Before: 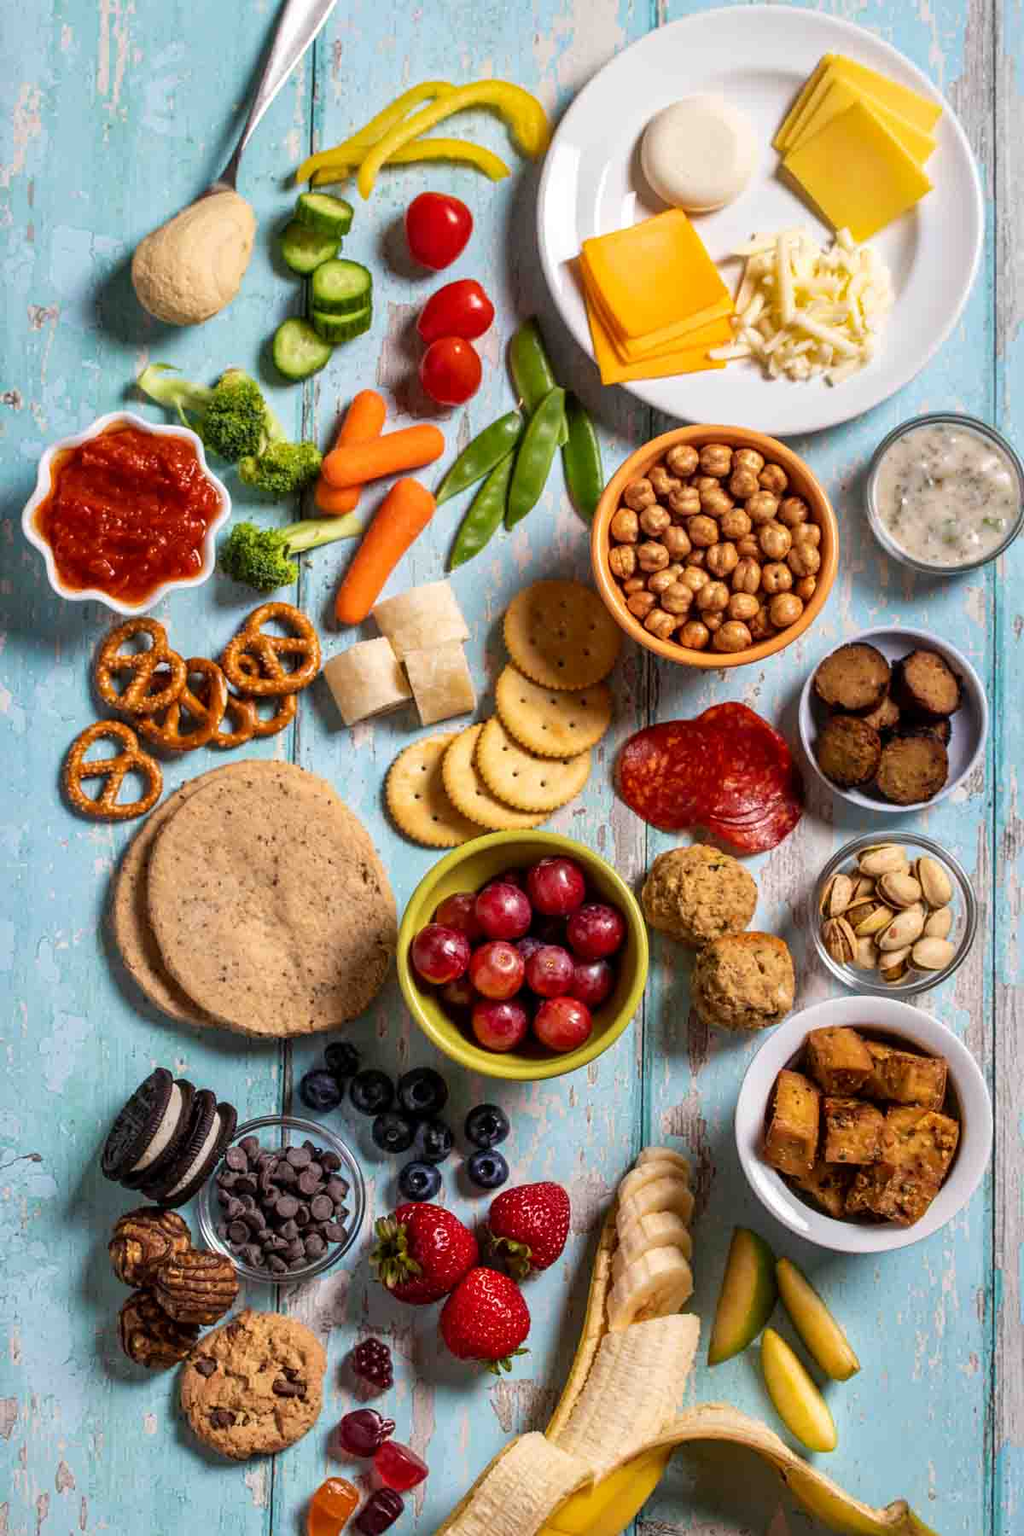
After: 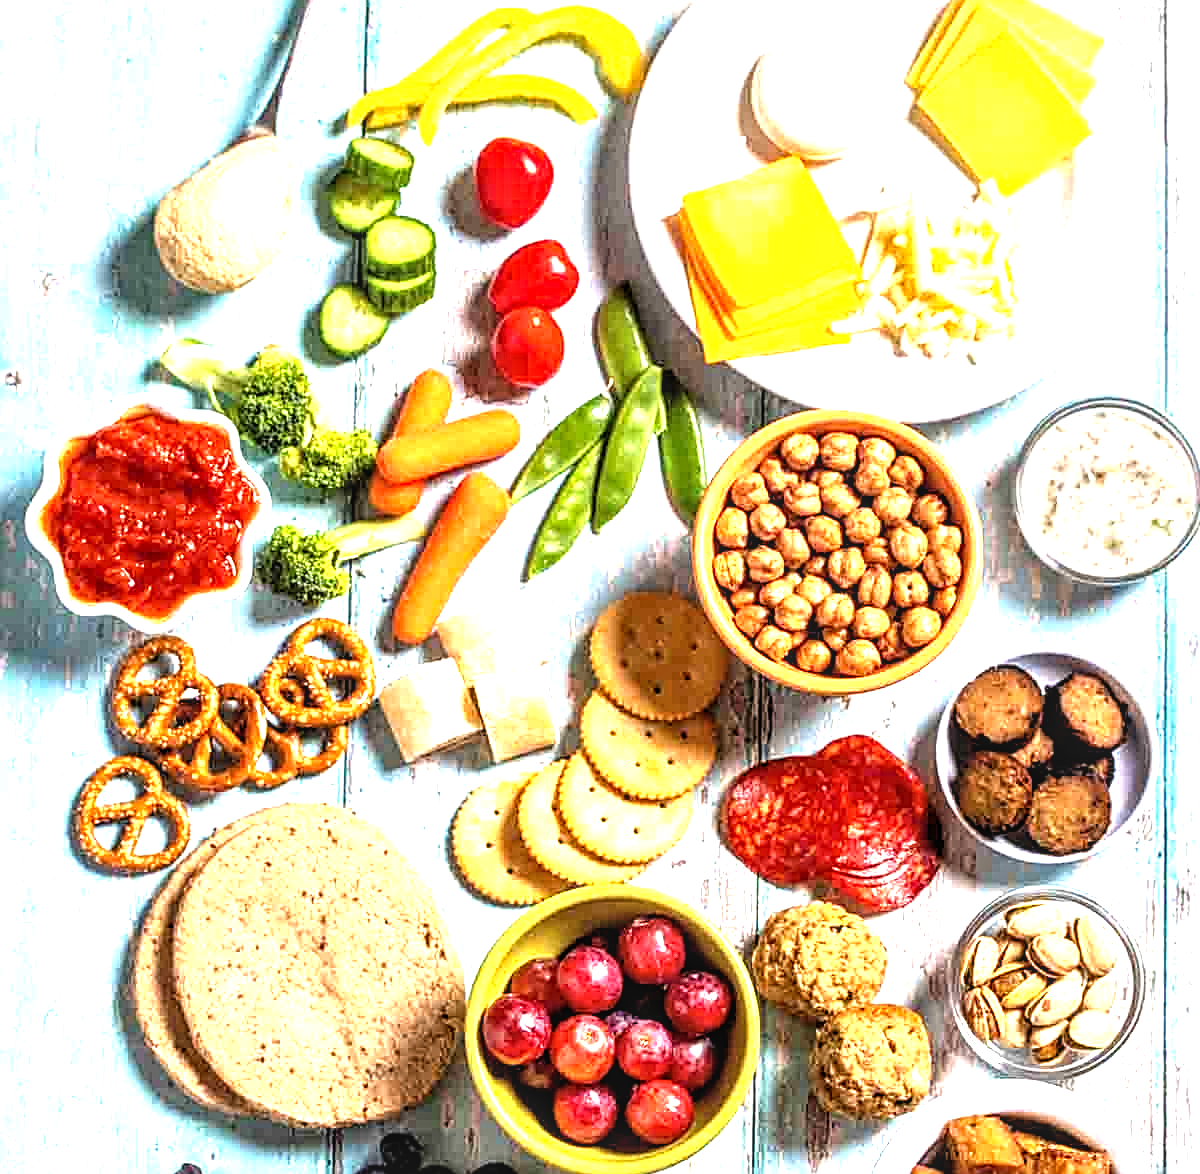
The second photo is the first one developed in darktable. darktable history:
tone equalizer: -8 EV -0.757 EV, -7 EV -0.695 EV, -6 EV -0.561 EV, -5 EV -0.398 EV, -3 EV 0.39 EV, -2 EV 0.6 EV, -1 EV 0.687 EV, +0 EV 0.77 EV
exposure: exposure 0.663 EV, compensate highlight preservation false
crop and rotate: top 4.898%, bottom 29.855%
local contrast: detail 130%
sharpen: radius 2.533, amount 0.616
levels: levels [0.016, 0.484, 0.953]
